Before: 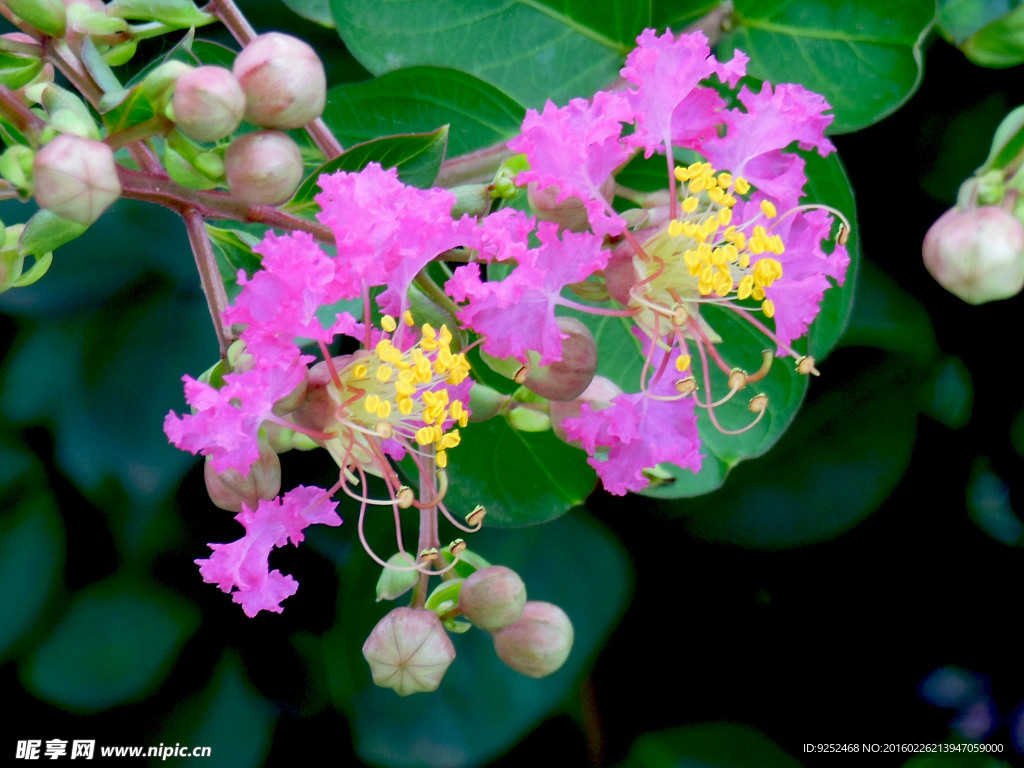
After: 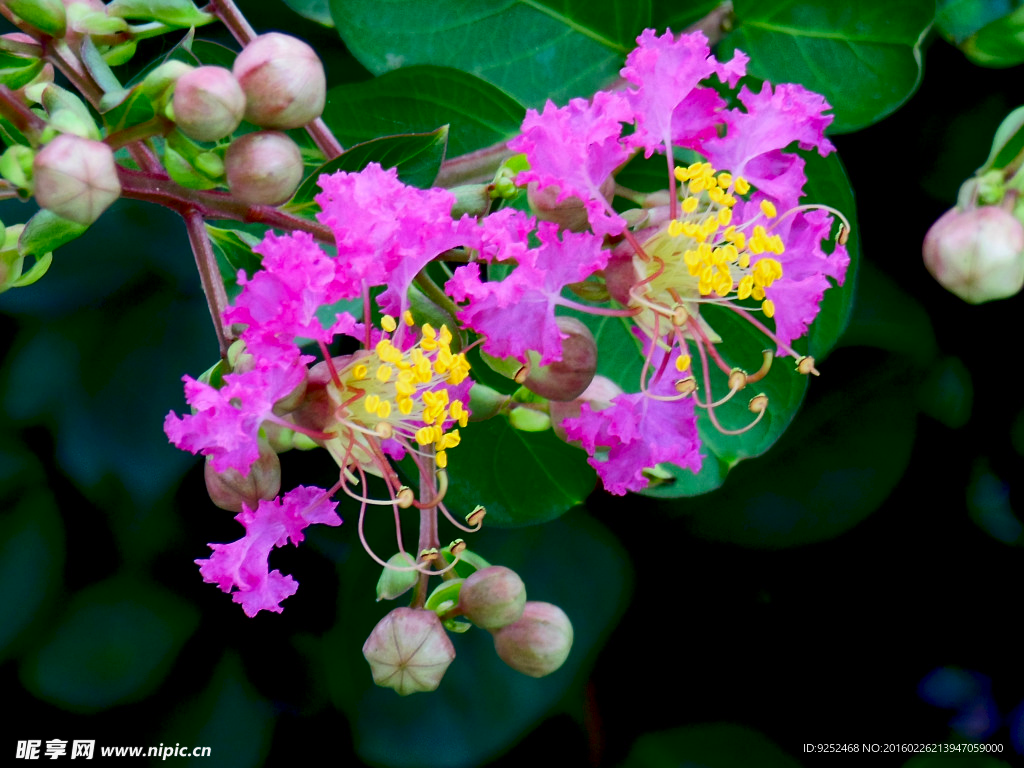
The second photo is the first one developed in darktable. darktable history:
exposure: exposure -0.155 EV, compensate exposure bias true, compensate highlight preservation false
contrast brightness saturation: contrast 0.186, brightness -0.107, saturation 0.212
tone equalizer: edges refinement/feathering 500, mask exposure compensation -1.57 EV, preserve details no
